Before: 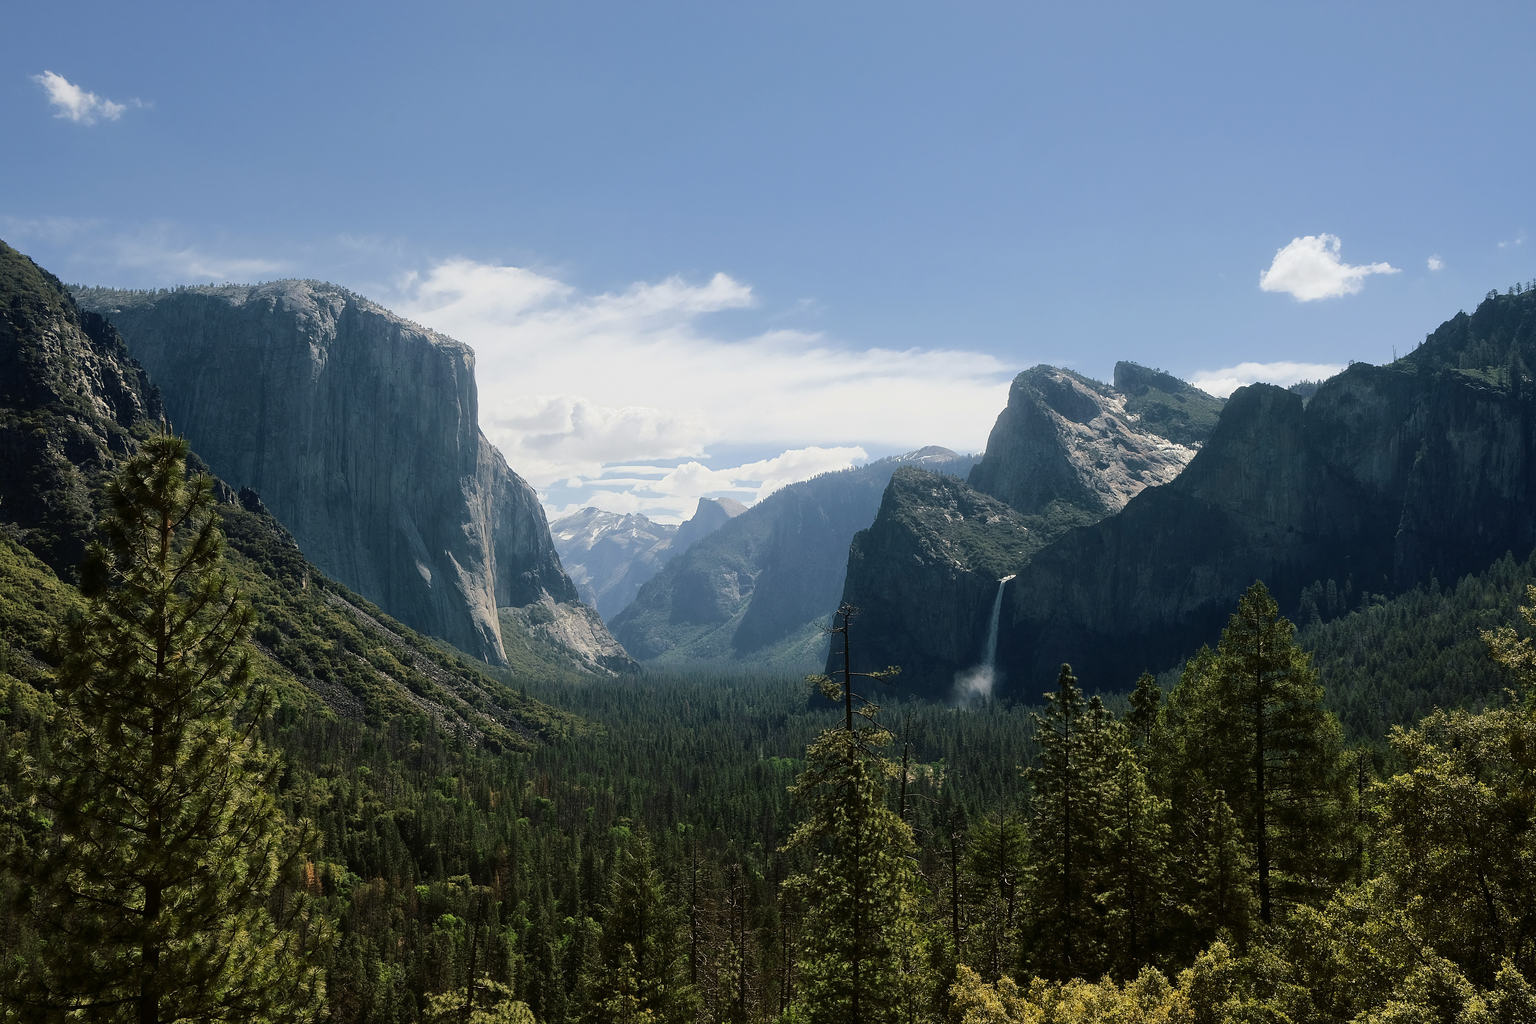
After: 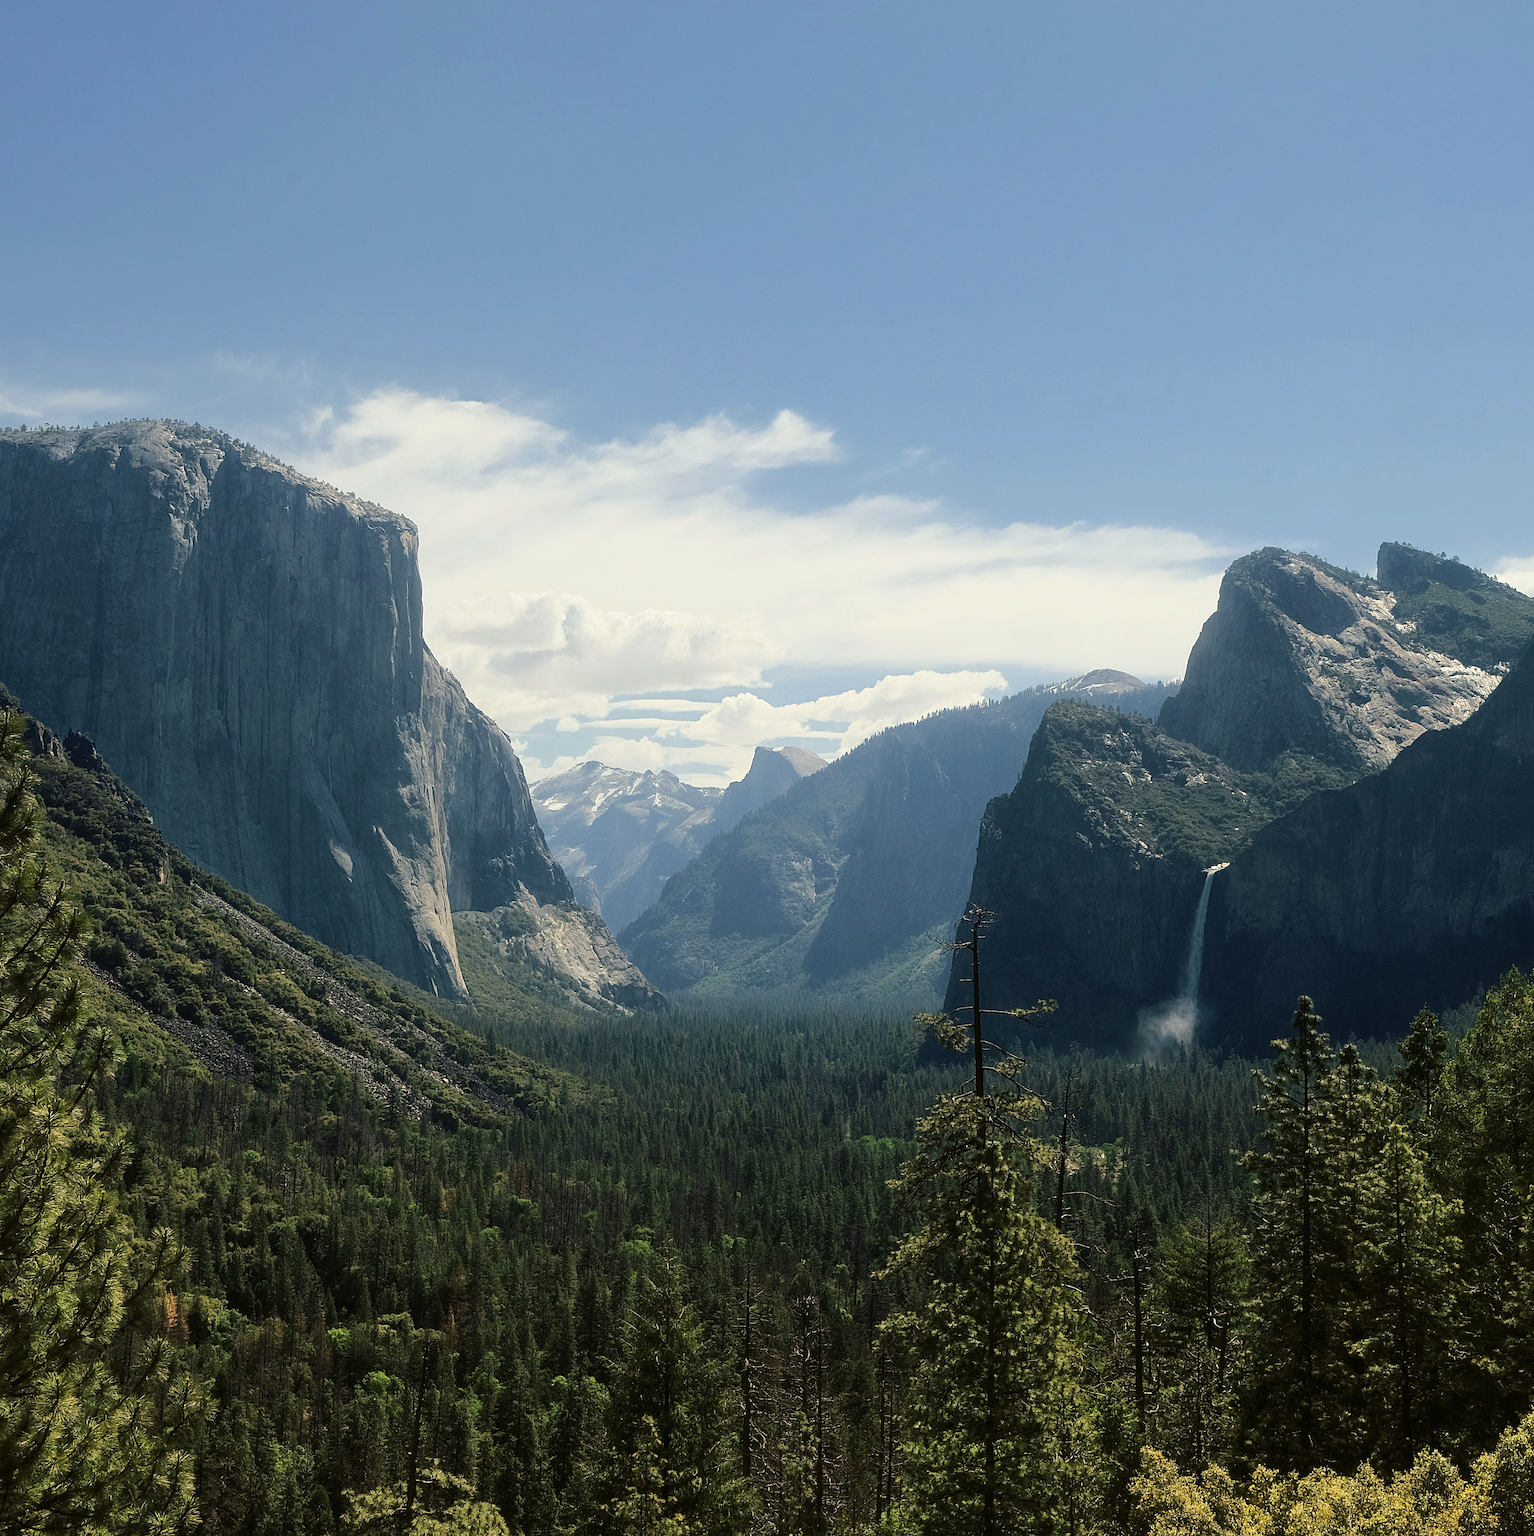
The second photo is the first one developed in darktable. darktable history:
color balance rgb: shadows lift › chroma 1.015%, shadows lift › hue 240.98°, highlights gain › luminance 5.996%, highlights gain › chroma 2.497%, highlights gain › hue 90.1°, perceptual saturation grading › global saturation -3.491%, perceptual saturation grading › shadows -2.987%, global vibrance 10.698%, saturation formula JzAzBz (2021)
haze removal: strength 0.108, compatibility mode true, adaptive false
crop and rotate: left 12.794%, right 20.605%
